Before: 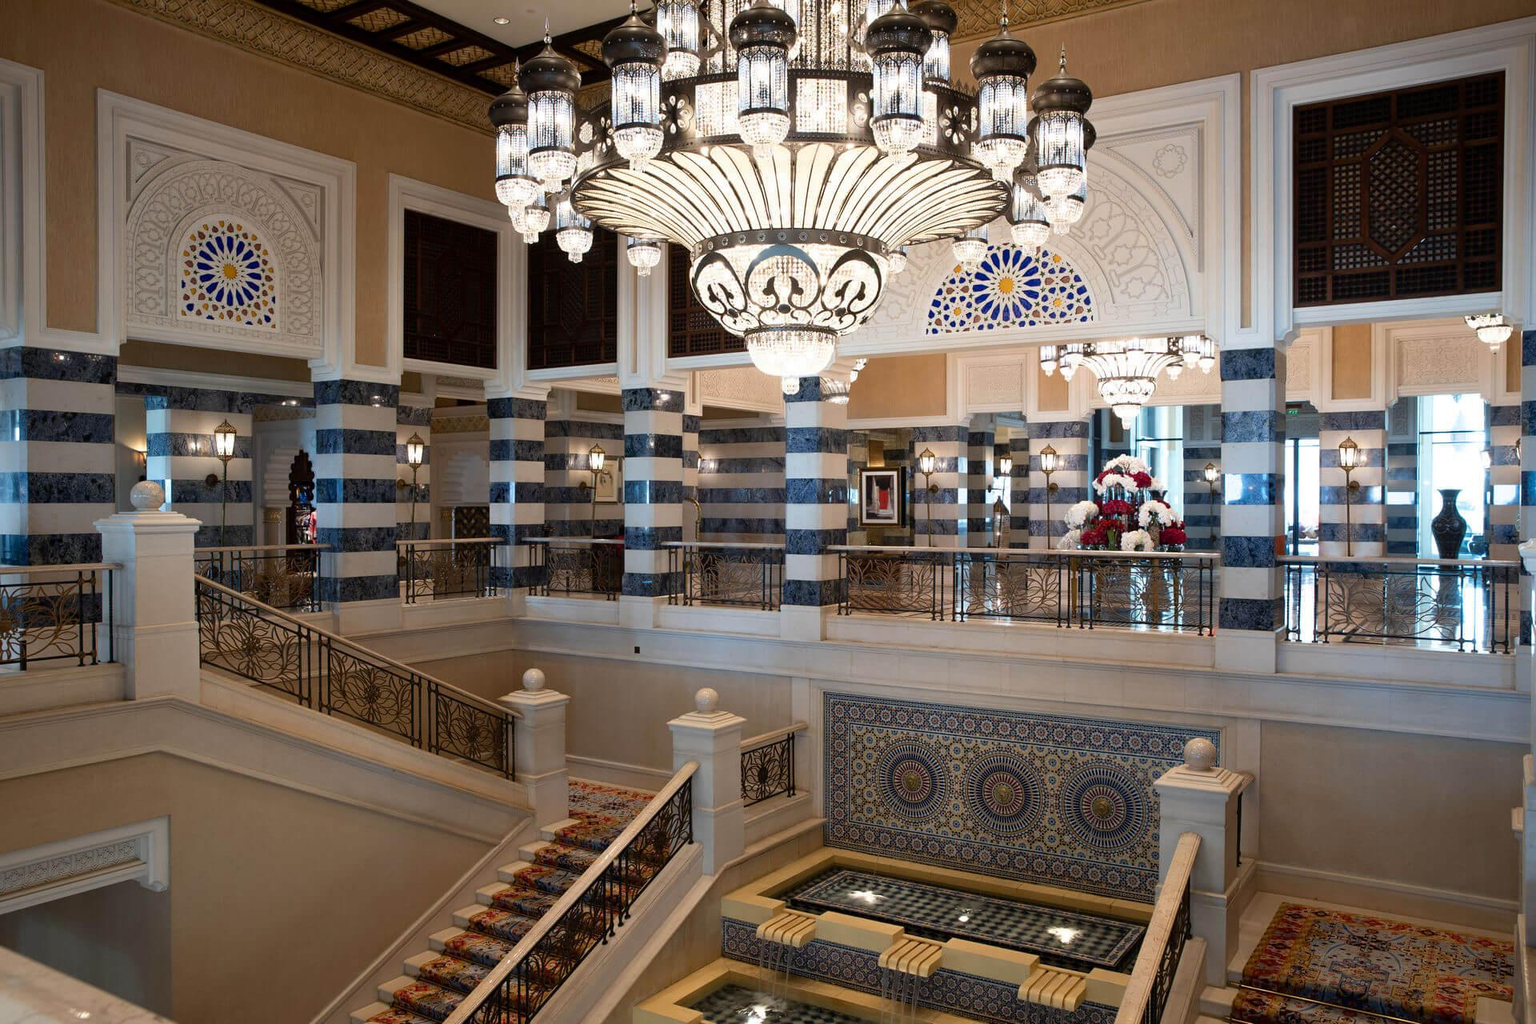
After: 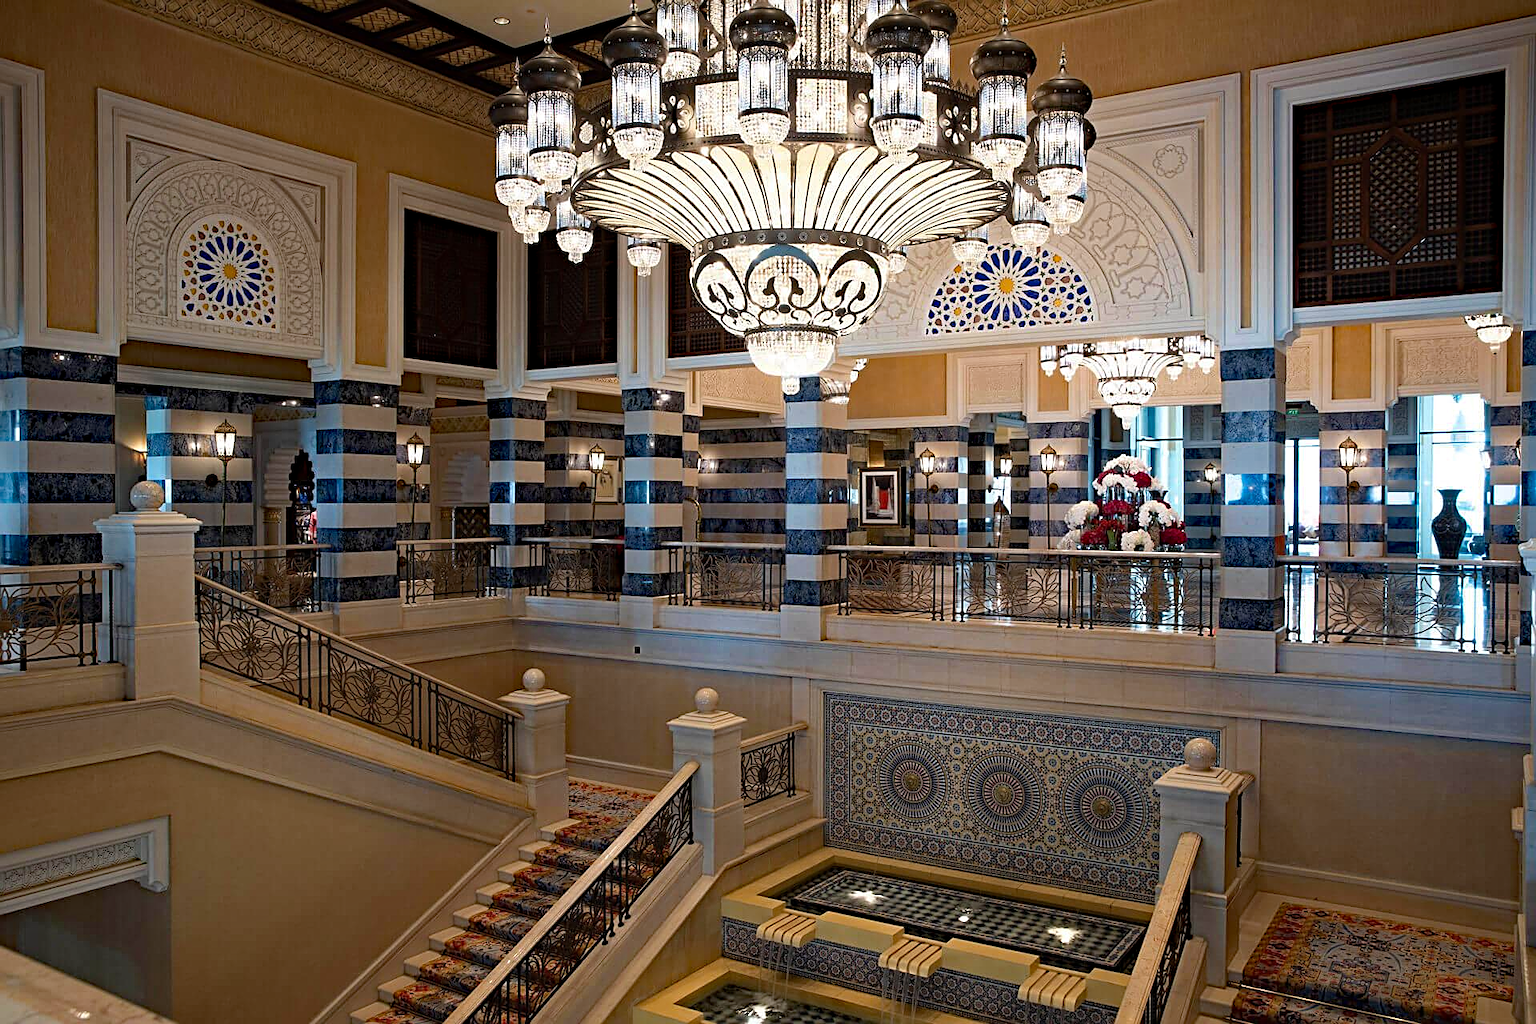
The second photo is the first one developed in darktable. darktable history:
base curve: curves: ch0 [(0, 0) (0.989, 0.992)], preserve colors none
sharpen: on, module defaults
haze removal: strength 0.519, distance 0.921, compatibility mode true, adaptive false
